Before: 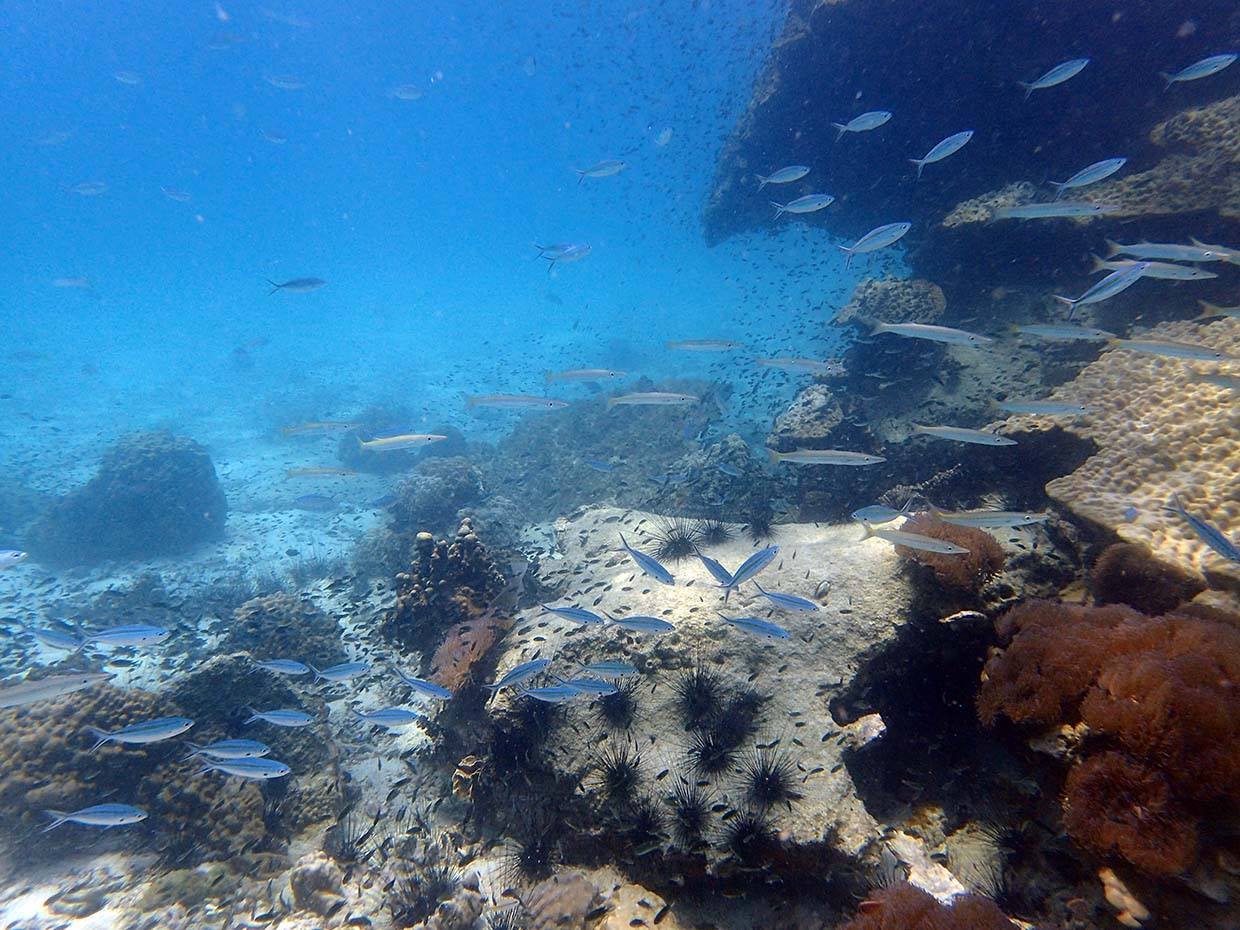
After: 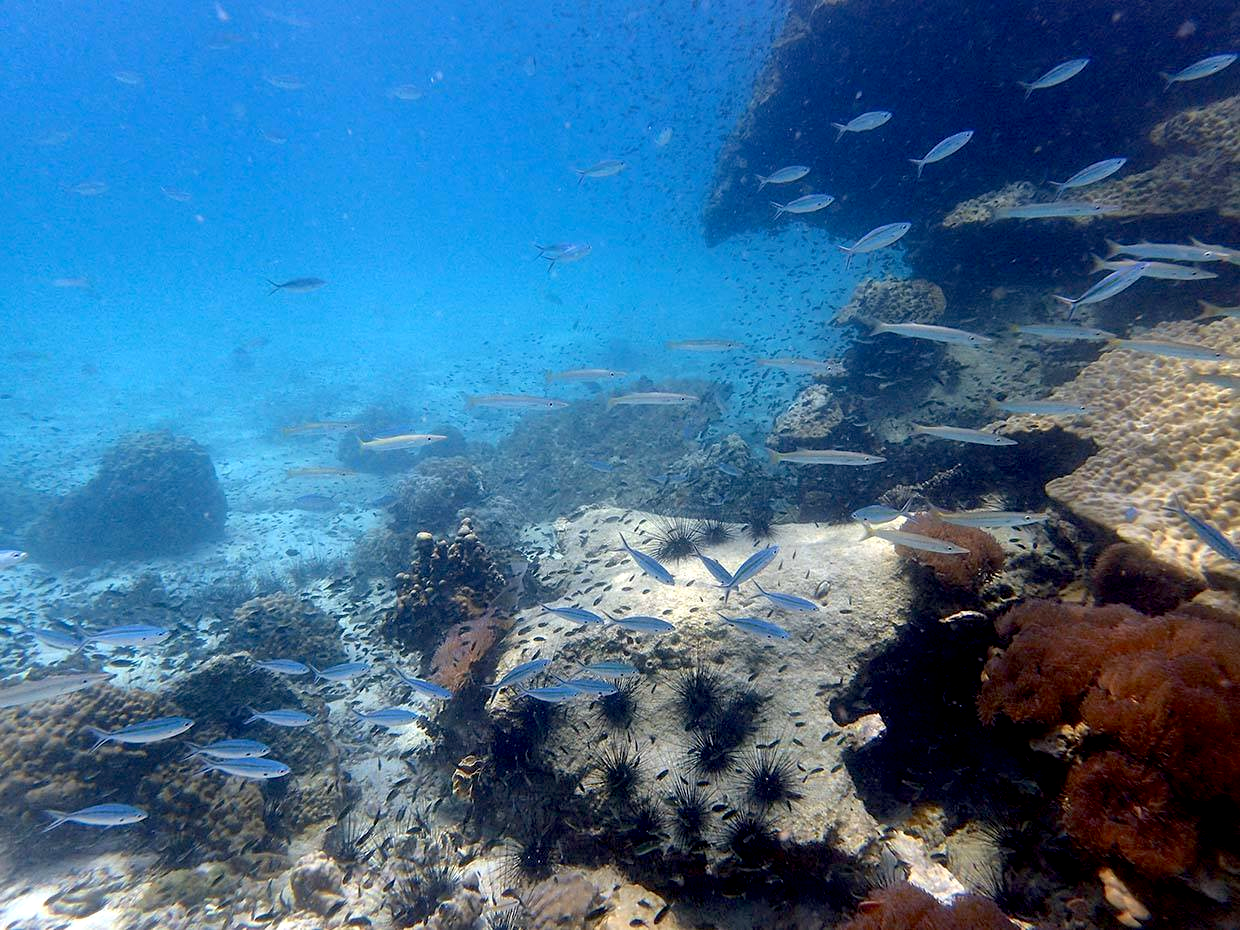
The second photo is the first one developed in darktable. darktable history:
exposure: black level correction 0.007, exposure 0.103 EV, compensate exposure bias true, compensate highlight preservation false
